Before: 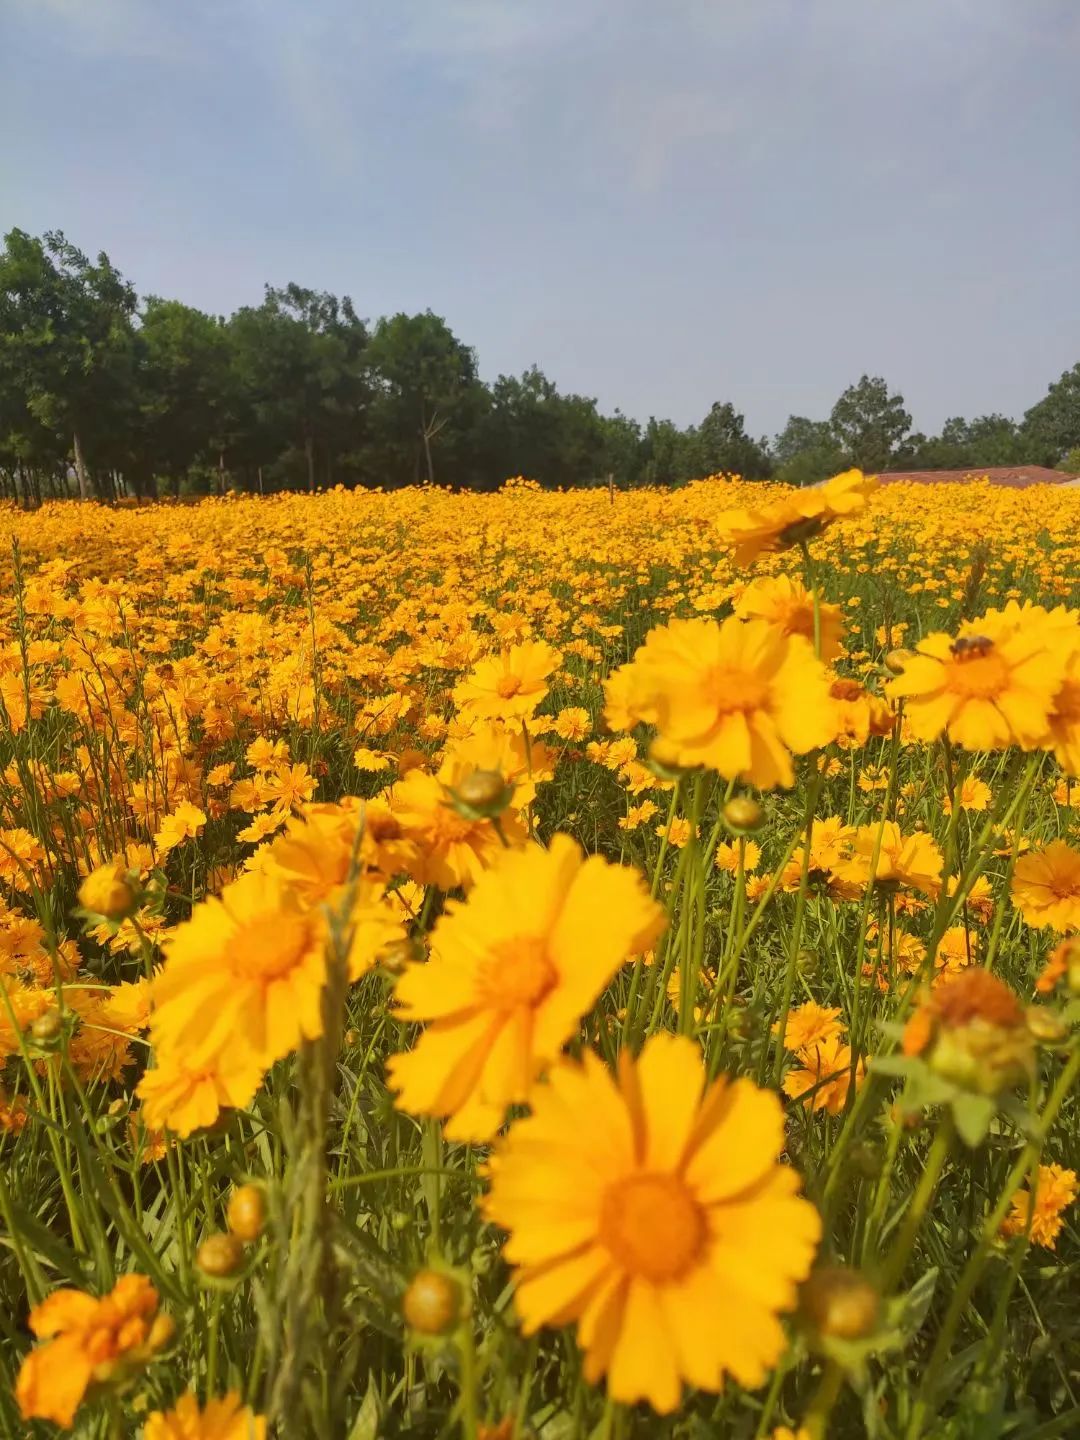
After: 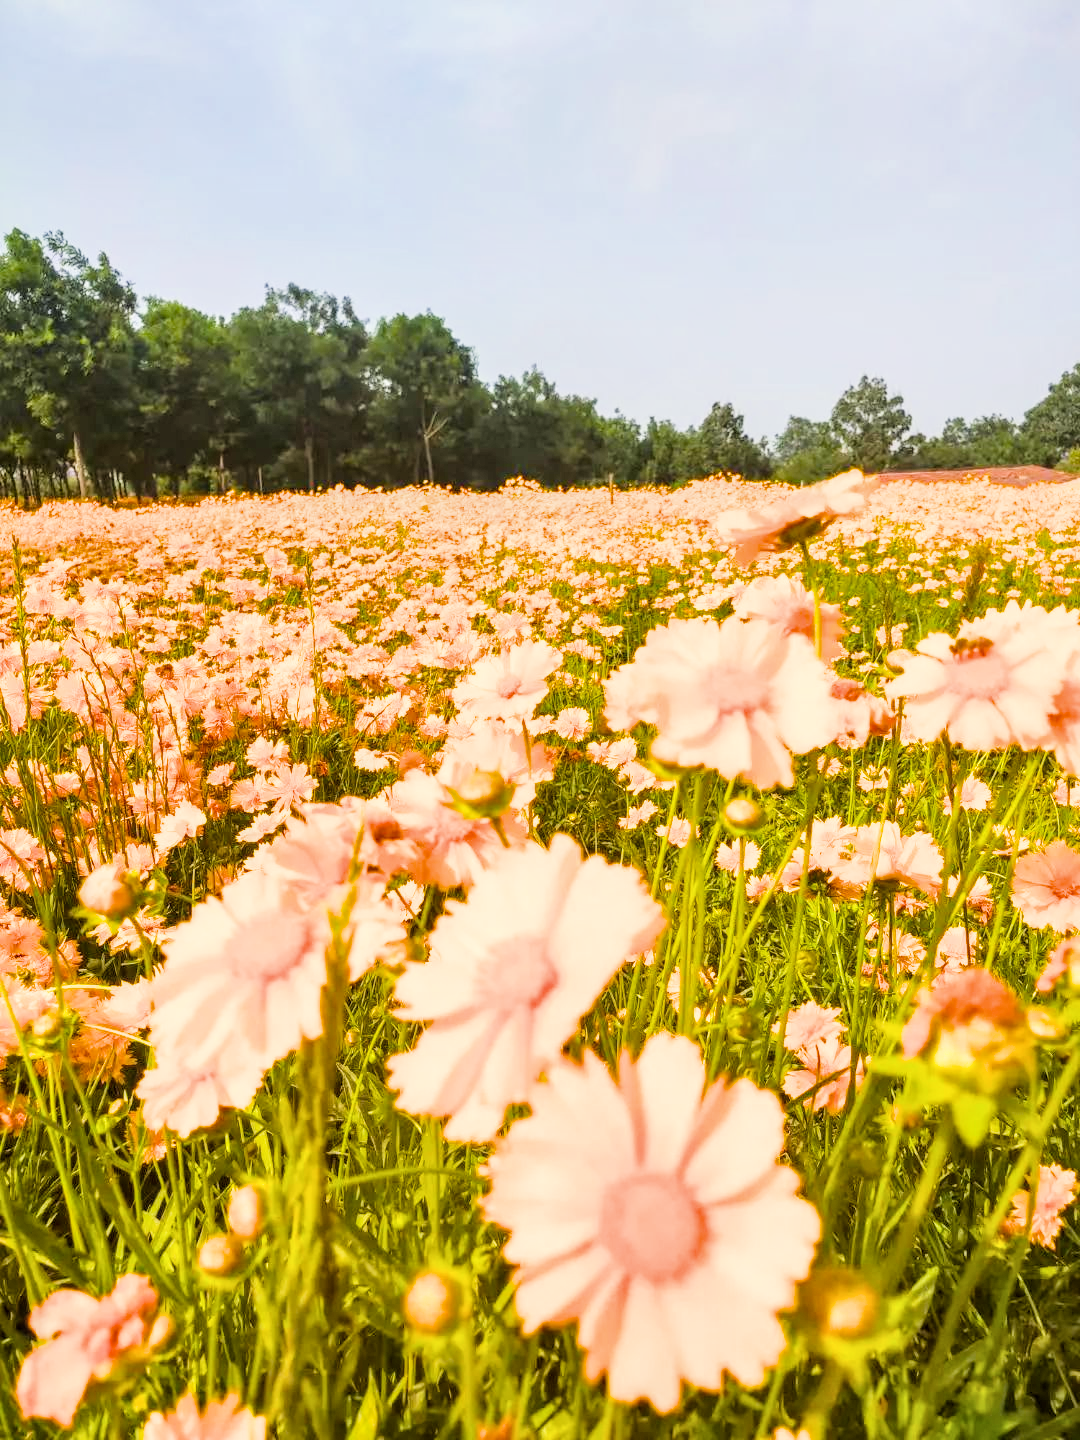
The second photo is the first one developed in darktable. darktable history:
local contrast: on, module defaults
exposure: black level correction 0, exposure 1.3 EV, compensate exposure bias true, compensate highlight preservation false
filmic rgb: black relative exposure -5 EV, hardness 2.88, contrast 1.3, highlights saturation mix -35%
color balance rgb: perceptual saturation grading › global saturation 20%, global vibrance 20%
